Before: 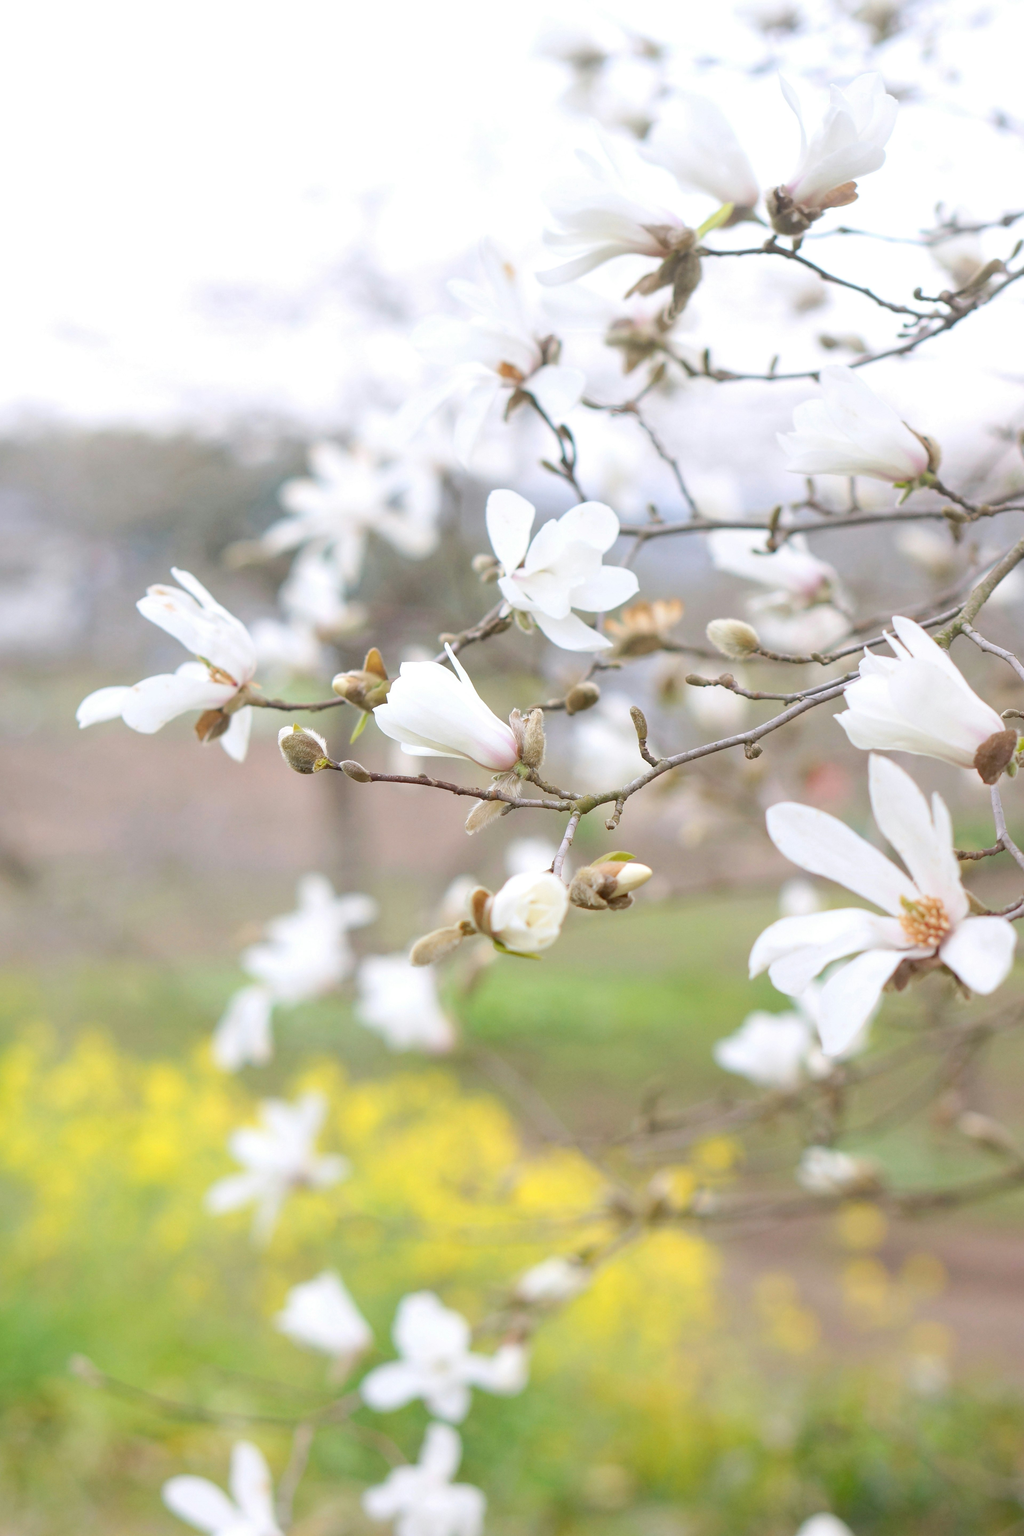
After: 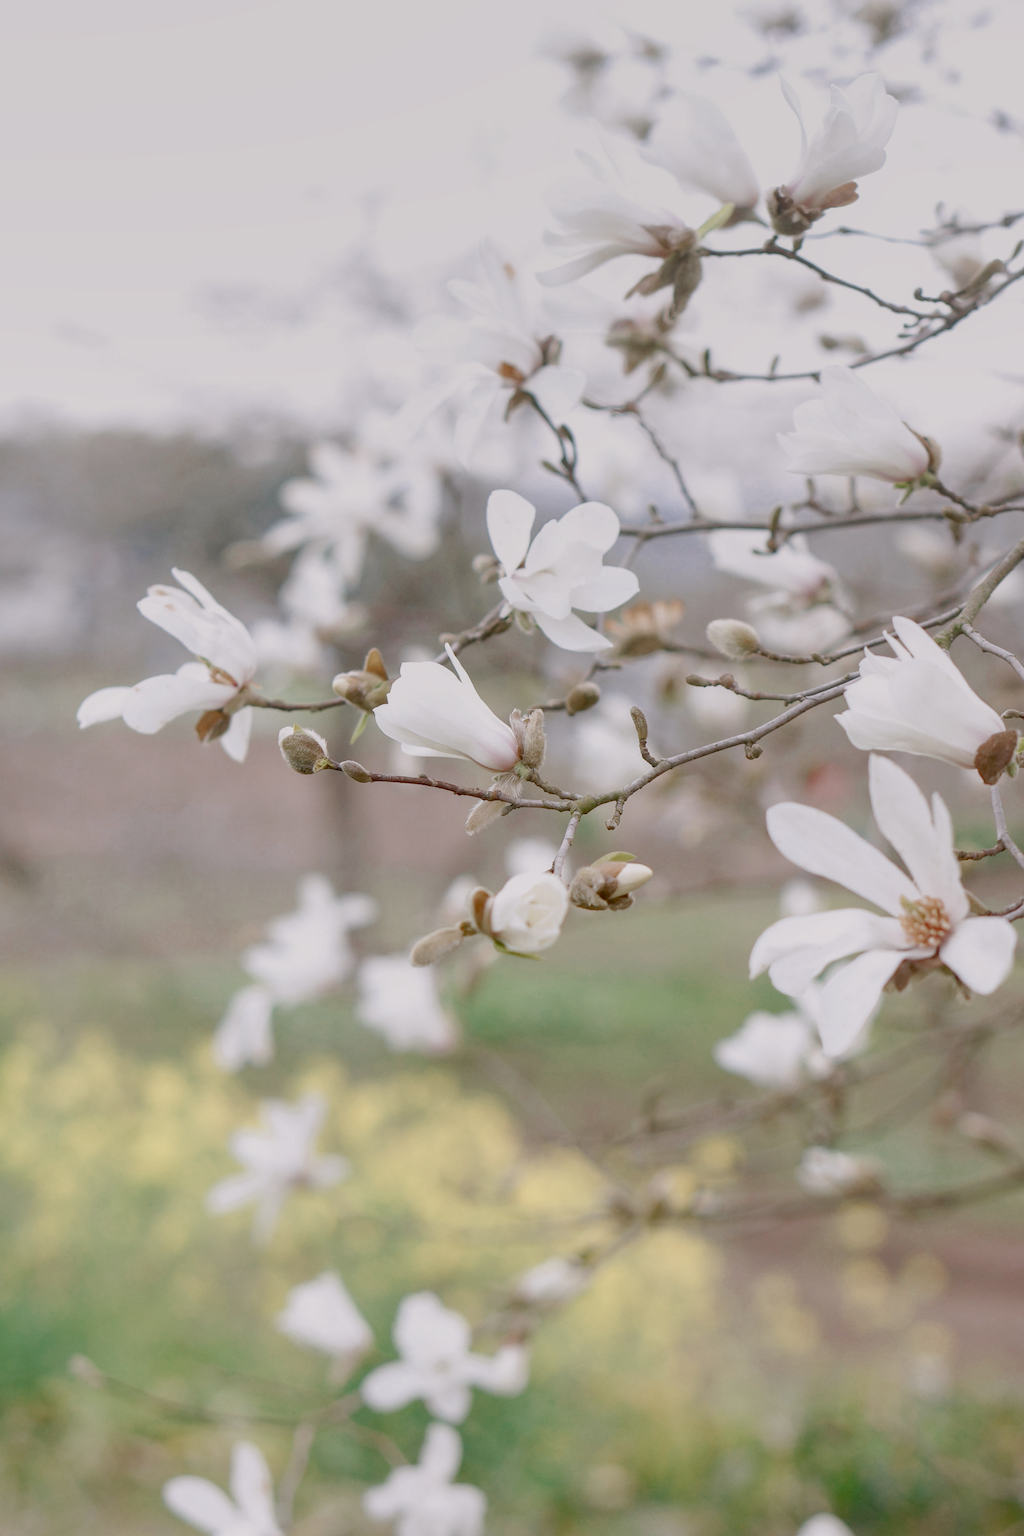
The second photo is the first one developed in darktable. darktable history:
color correction: highlights a* 3.12, highlights b* -1.55, shadows a* -0.101, shadows b* 2.52, saturation 0.98
color zones: curves: ch0 [(0, 0.5) (0.125, 0.4) (0.25, 0.5) (0.375, 0.4) (0.5, 0.4) (0.625, 0.35) (0.75, 0.35) (0.875, 0.5)]; ch1 [(0, 0.35) (0.125, 0.45) (0.25, 0.35) (0.375, 0.35) (0.5, 0.35) (0.625, 0.35) (0.75, 0.45) (0.875, 0.35)]; ch2 [(0, 0.6) (0.125, 0.5) (0.25, 0.5) (0.375, 0.6) (0.5, 0.6) (0.625, 0.5) (0.75, 0.5) (0.875, 0.5)]
local contrast: detail 142%
color balance rgb: shadows lift › chroma 1%, shadows lift › hue 113°, highlights gain › chroma 0.2%, highlights gain › hue 333°, perceptual saturation grading › global saturation 20%, perceptual saturation grading › highlights -50%, perceptual saturation grading › shadows 25%, contrast -30%
